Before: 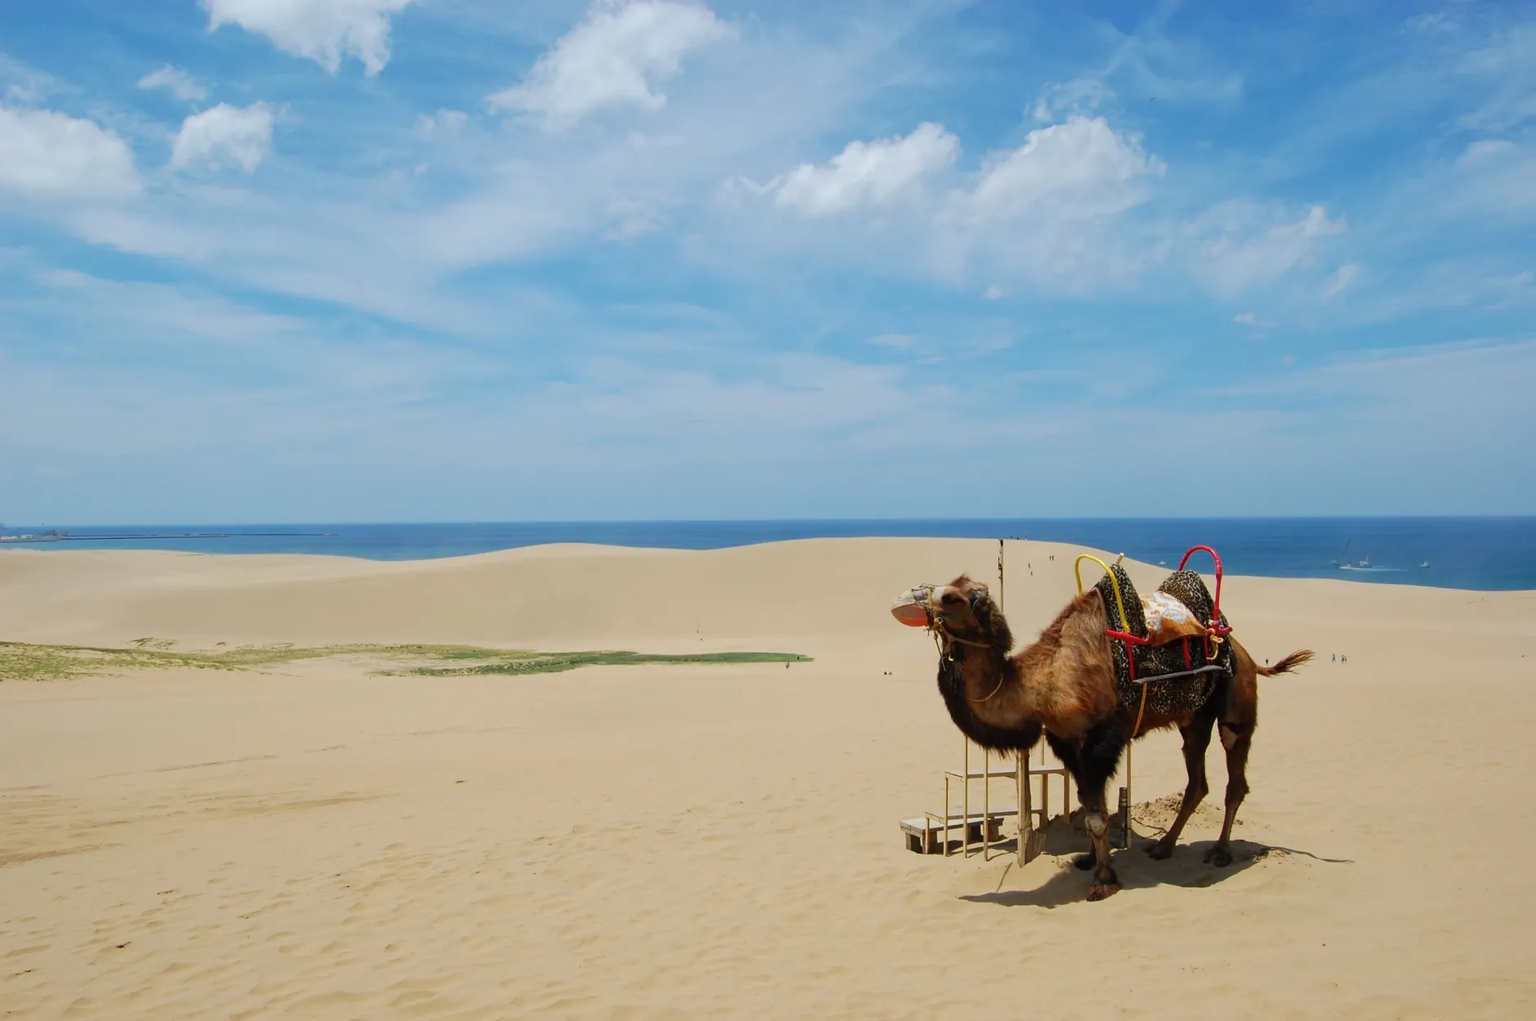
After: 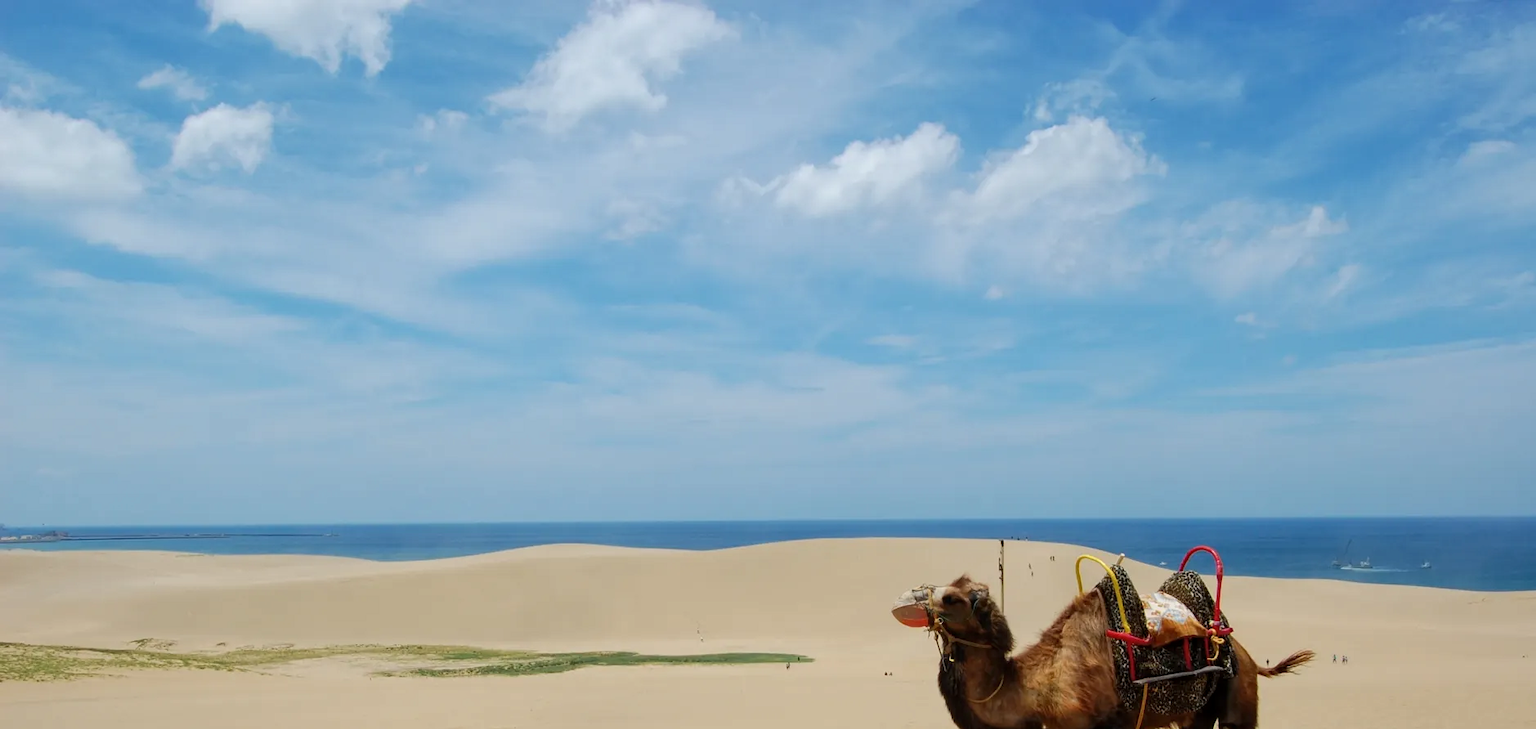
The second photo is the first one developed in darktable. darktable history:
local contrast: highlights 100%, shadows 100%, detail 120%, midtone range 0.2
crop: bottom 28.576%
